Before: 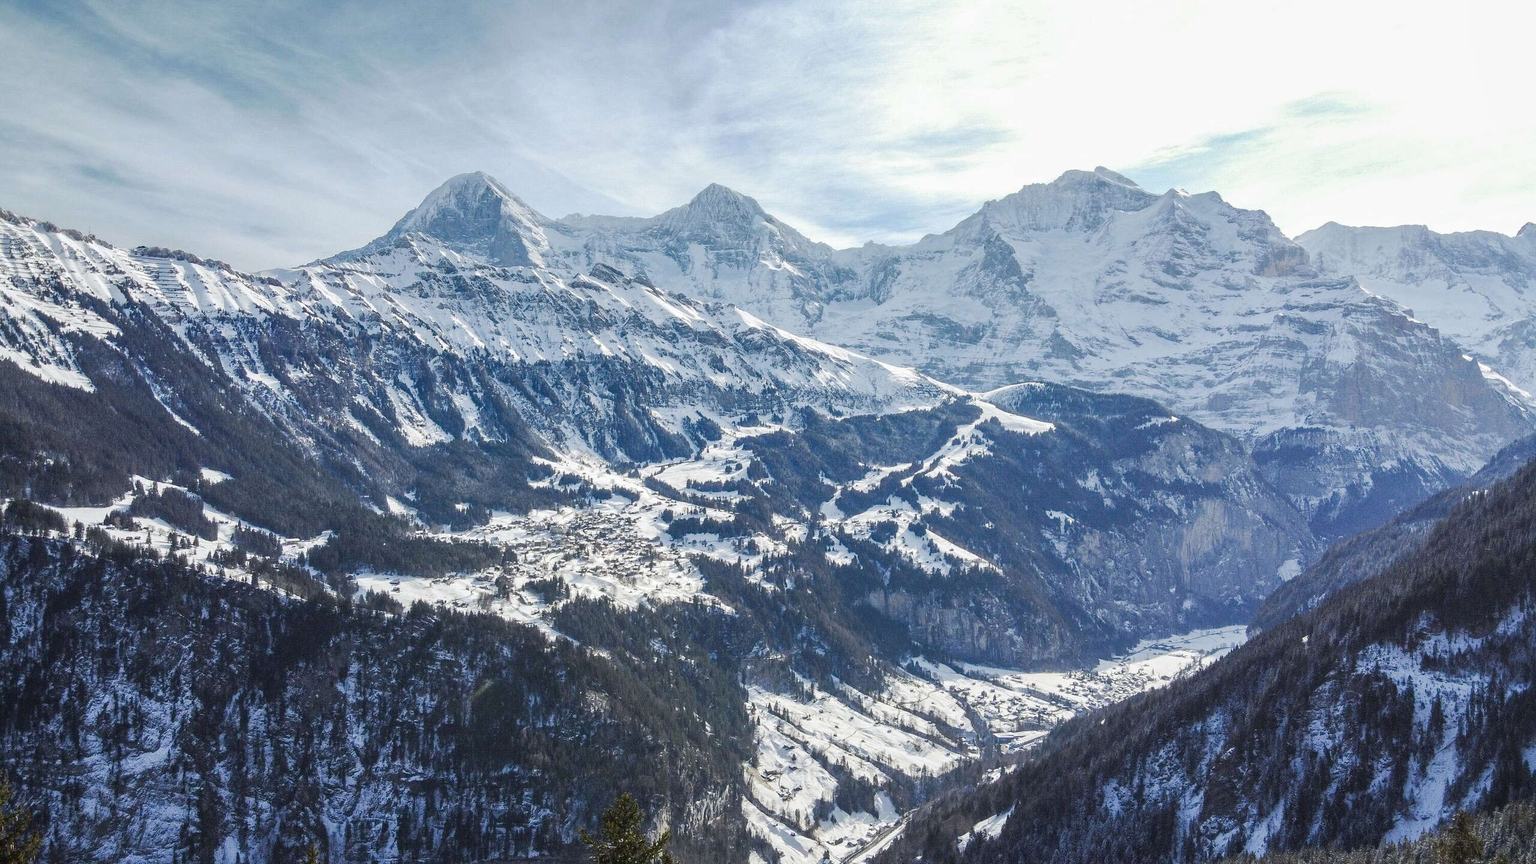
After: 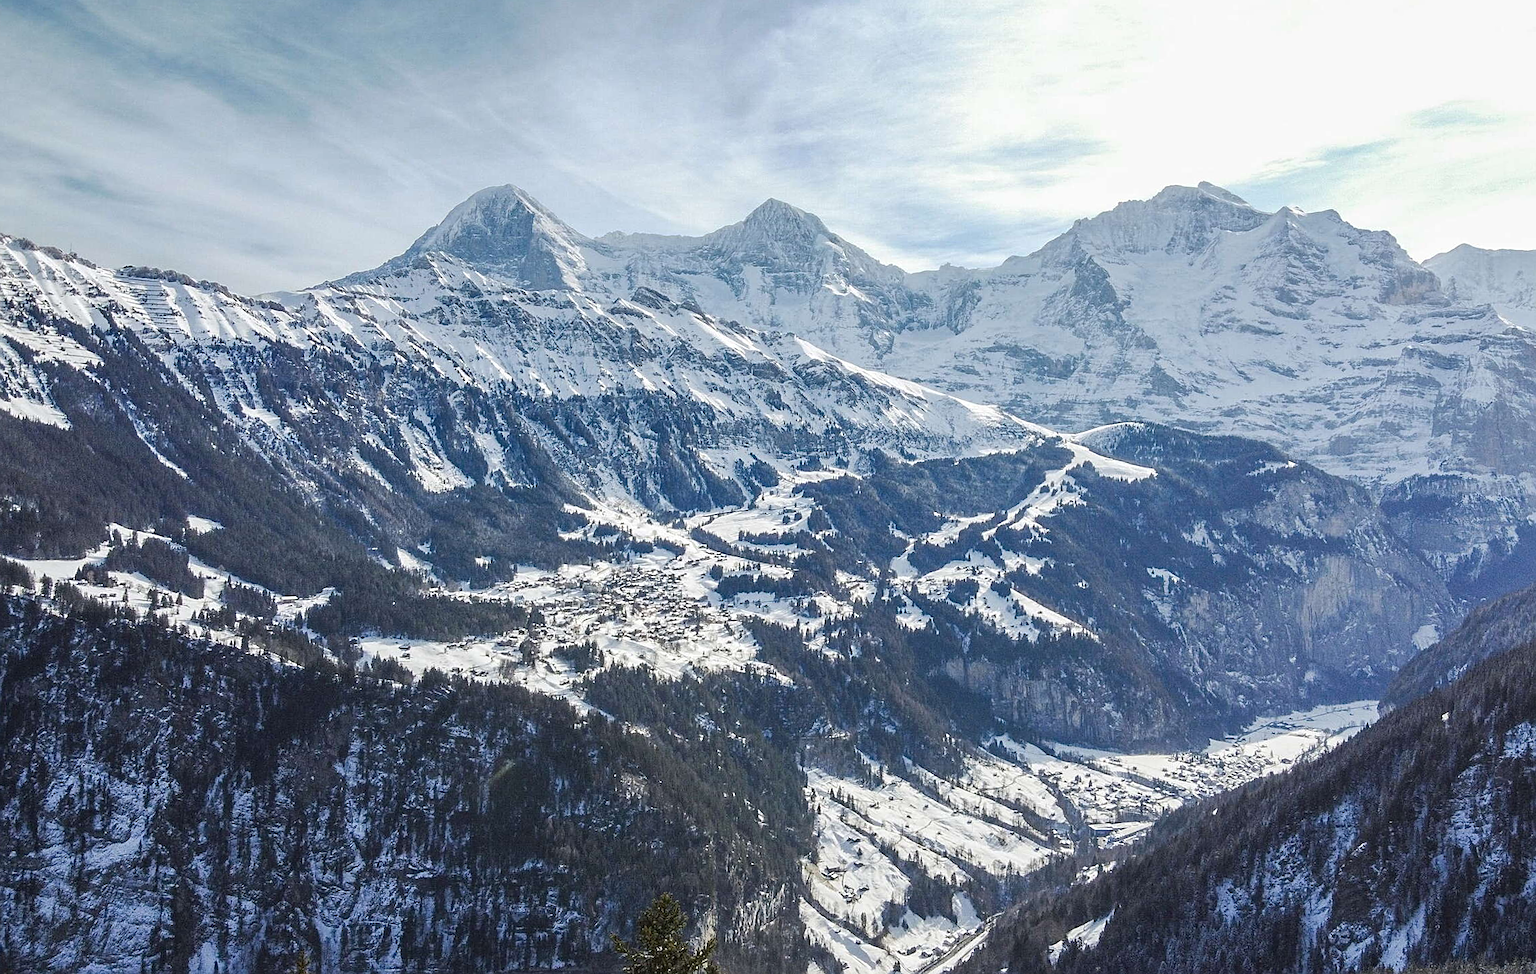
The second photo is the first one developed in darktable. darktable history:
sharpen: on, module defaults
crop and rotate: left 1.088%, right 8.807%
rotate and perspective: rotation 0.226°, lens shift (vertical) -0.042, crop left 0.023, crop right 0.982, crop top 0.006, crop bottom 0.994
